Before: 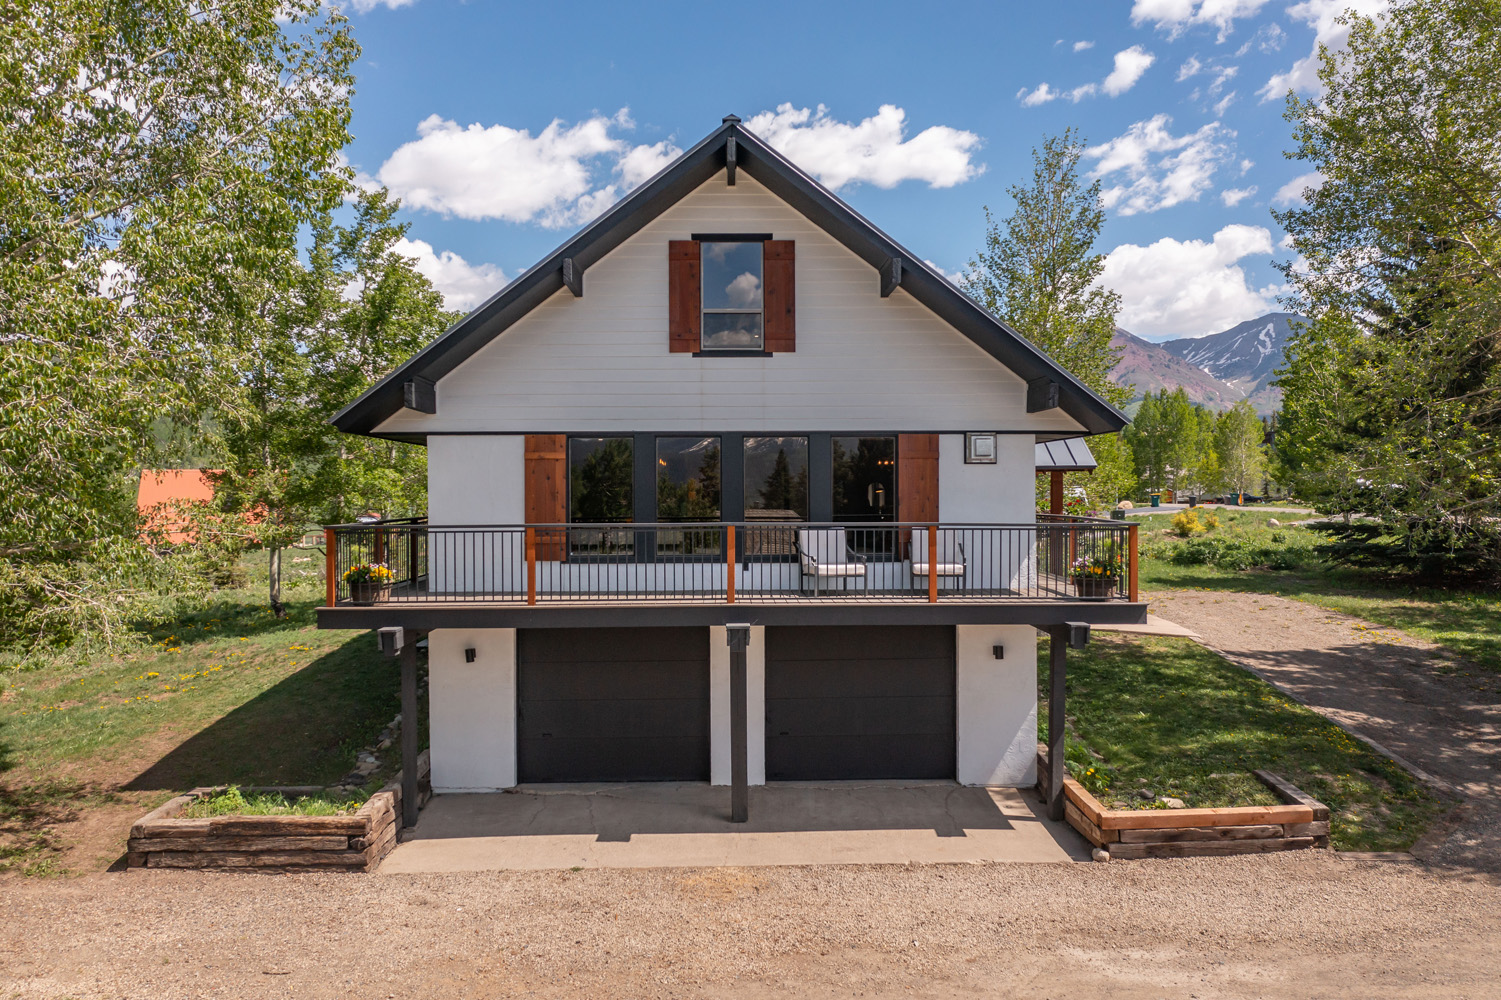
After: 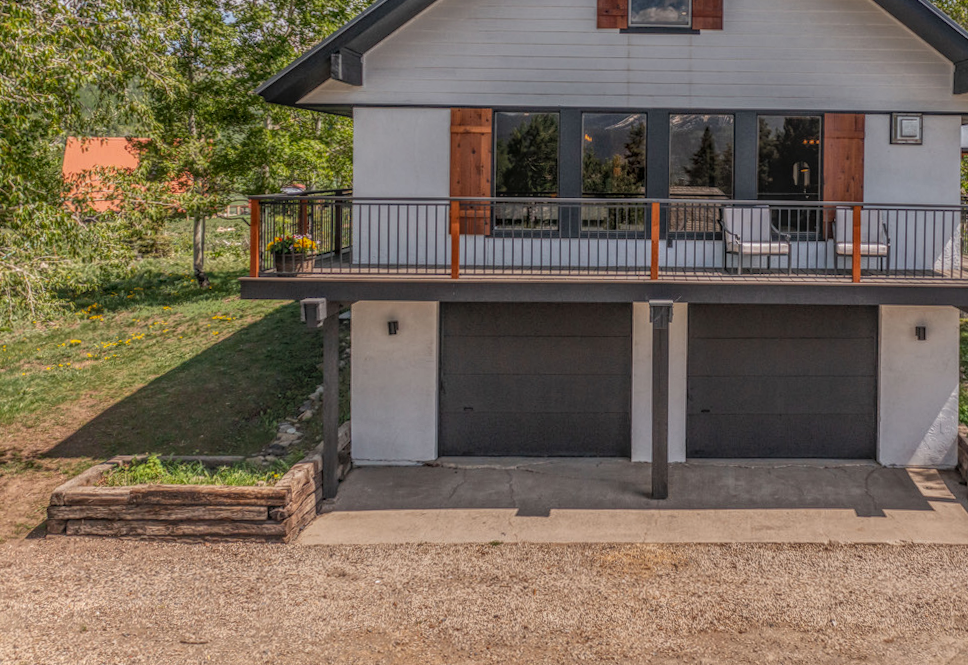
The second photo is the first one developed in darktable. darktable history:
local contrast: highlights 20%, shadows 31%, detail 199%, midtone range 0.2
crop and rotate: angle -0.914°, left 3.953%, top 31.915%, right 29.987%
